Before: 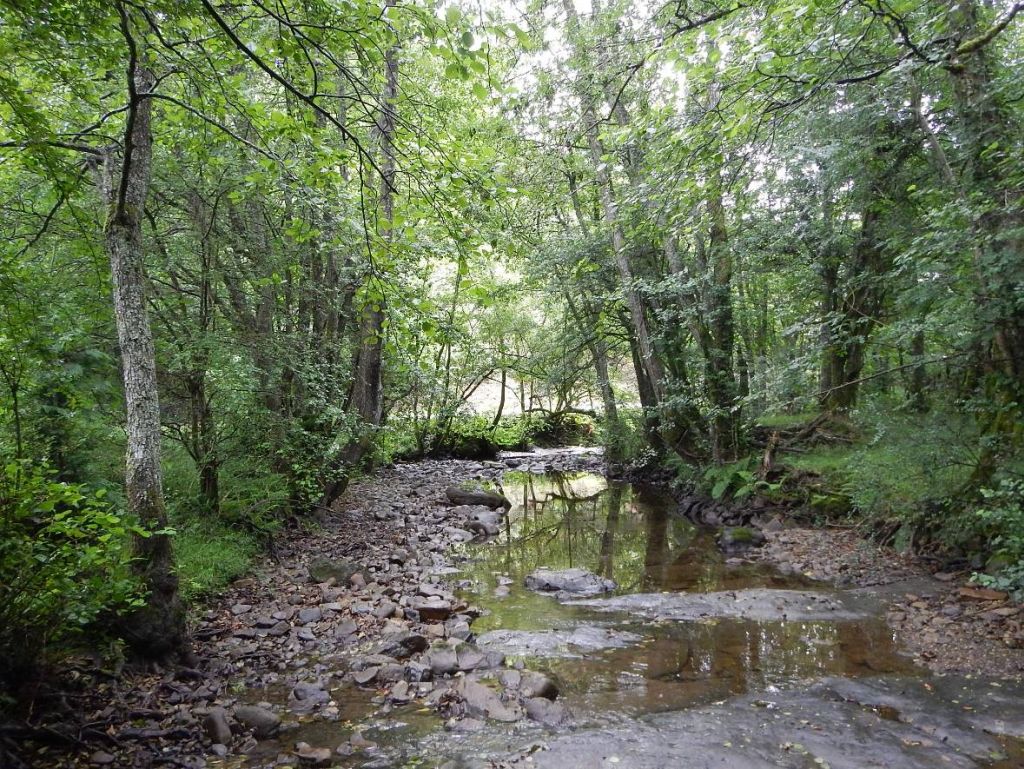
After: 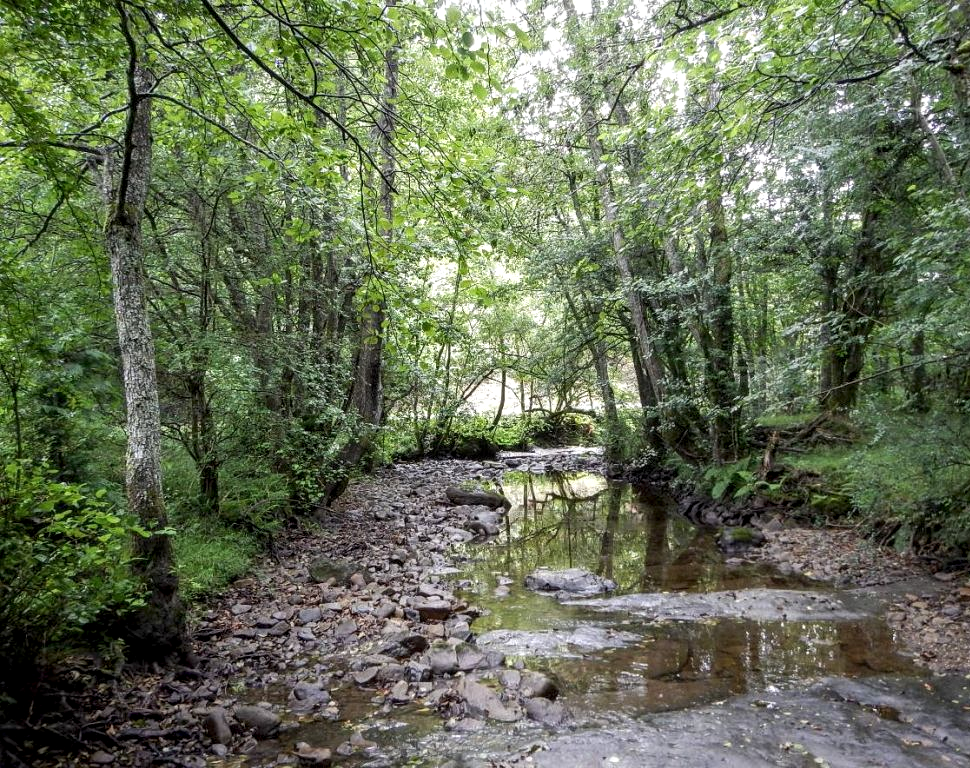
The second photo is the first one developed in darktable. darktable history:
local contrast: detail 140%
crop and rotate: left 0%, right 5.213%
